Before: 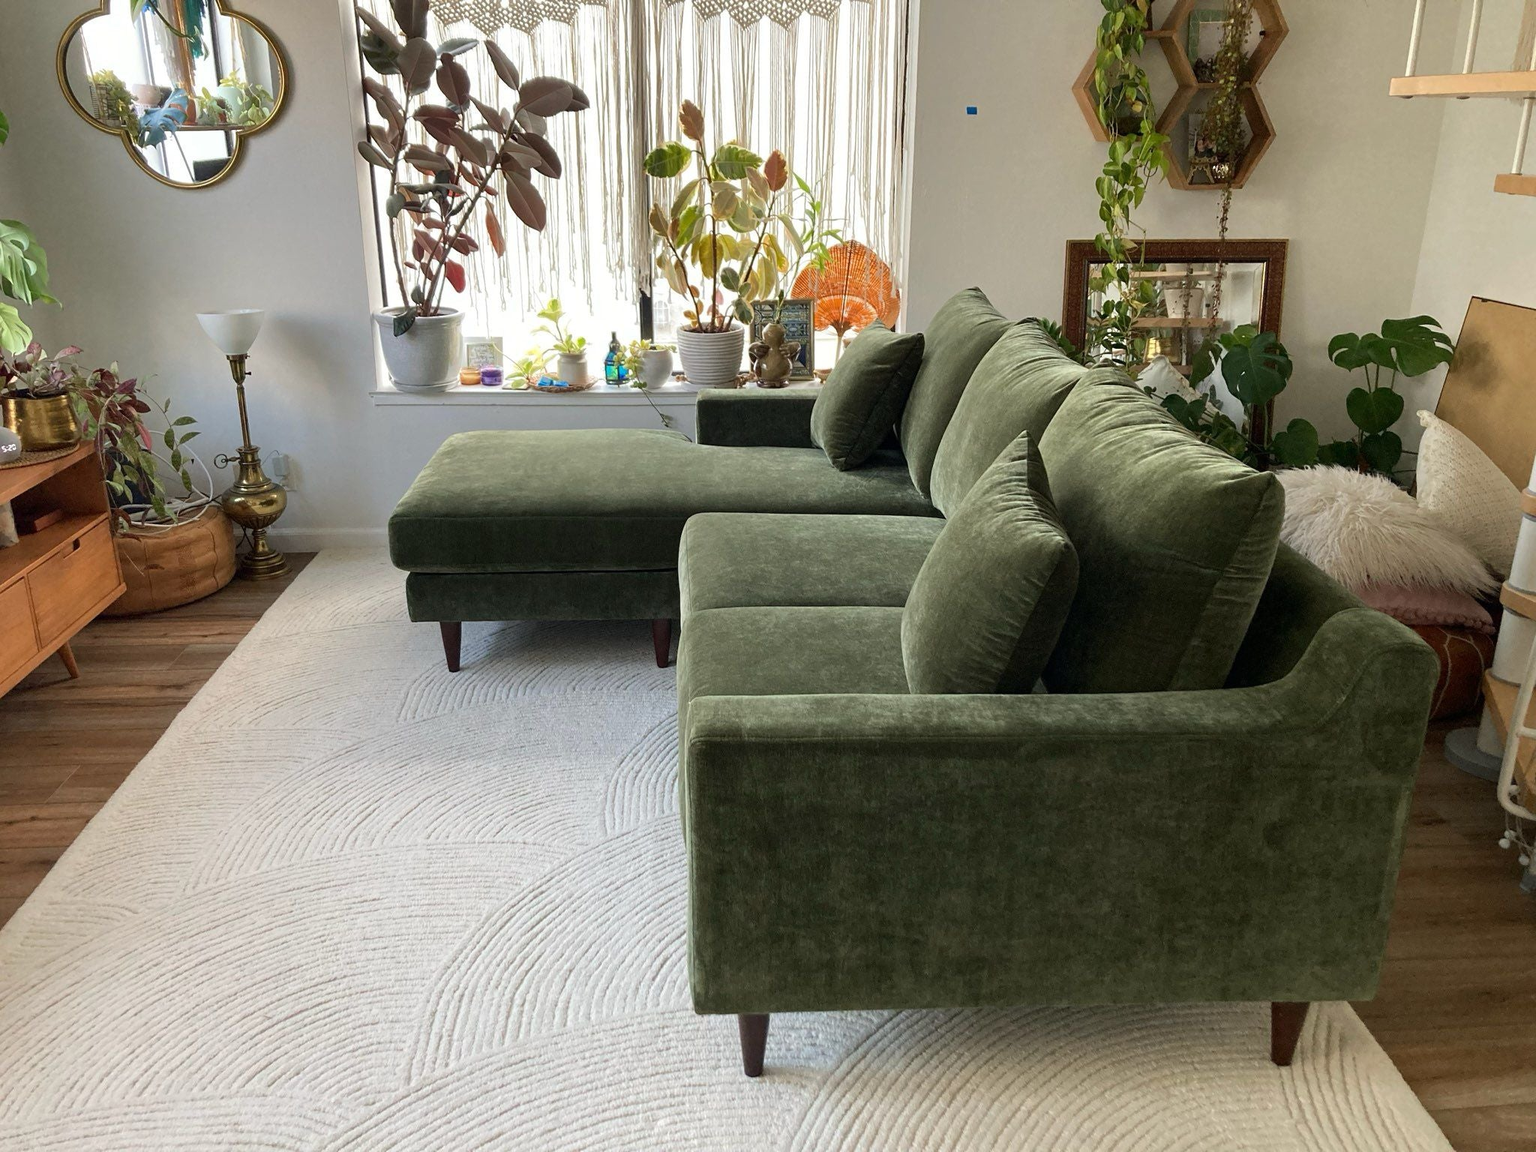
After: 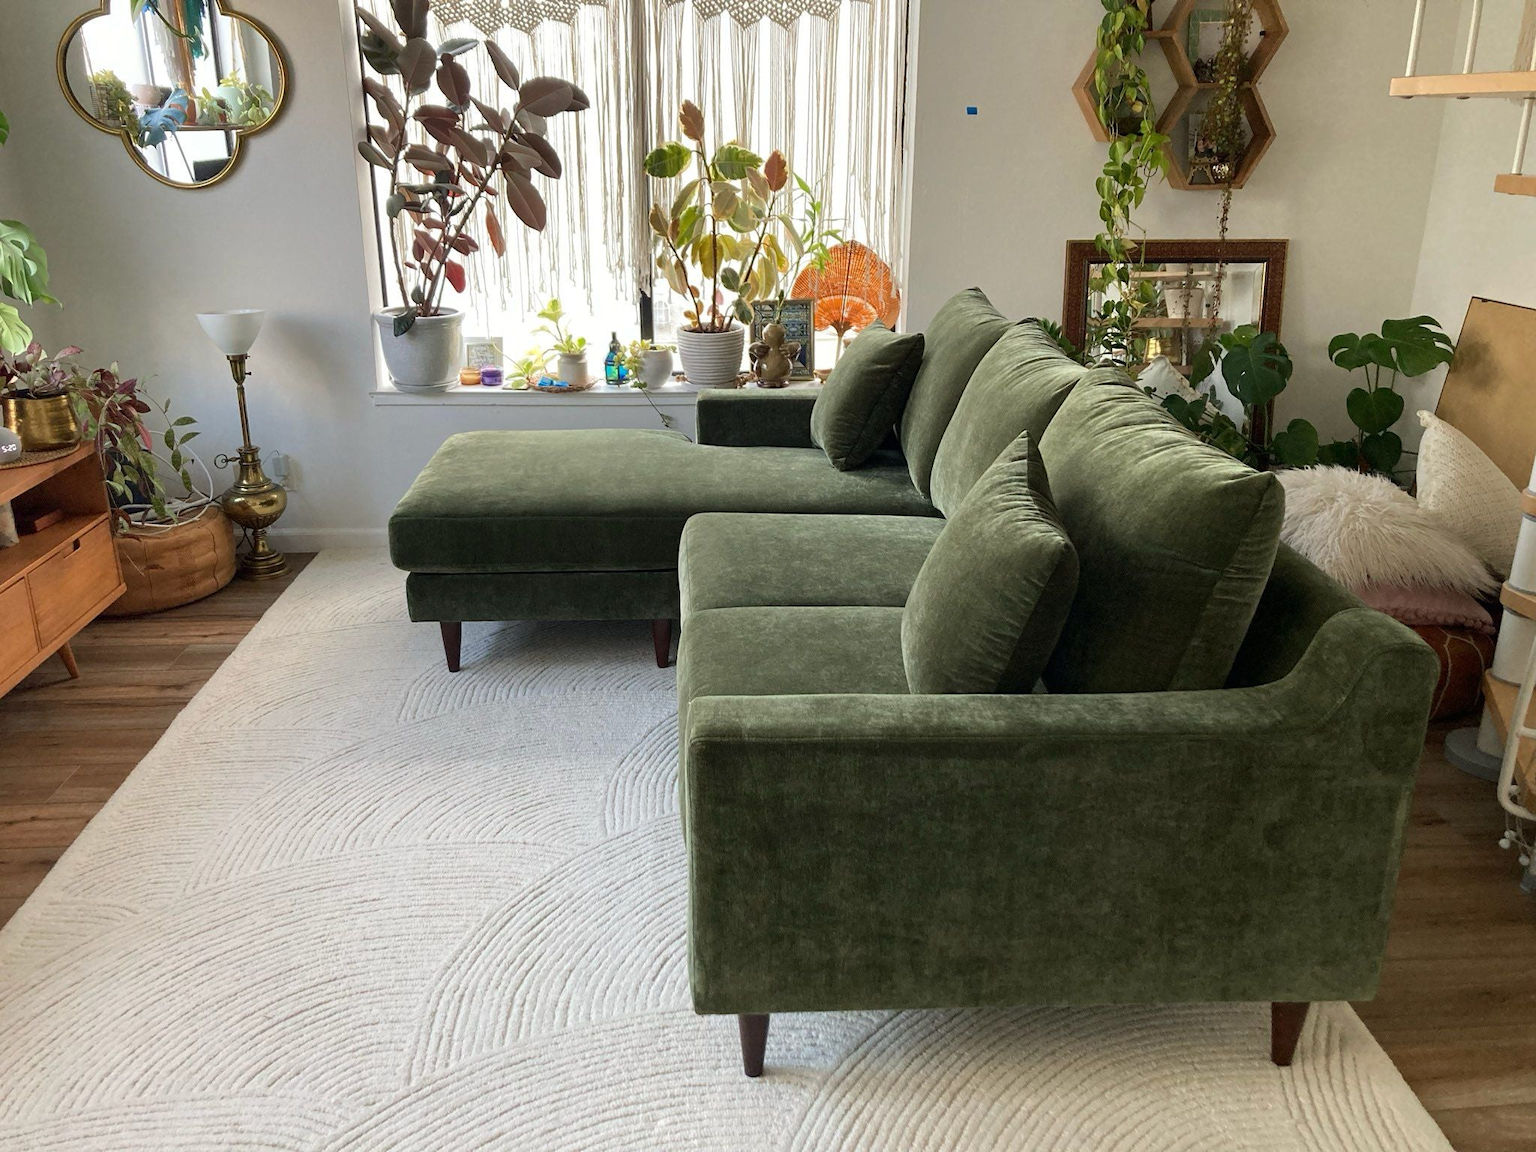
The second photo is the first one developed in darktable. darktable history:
levels: mode automatic, levels [0, 0.281, 0.562]
